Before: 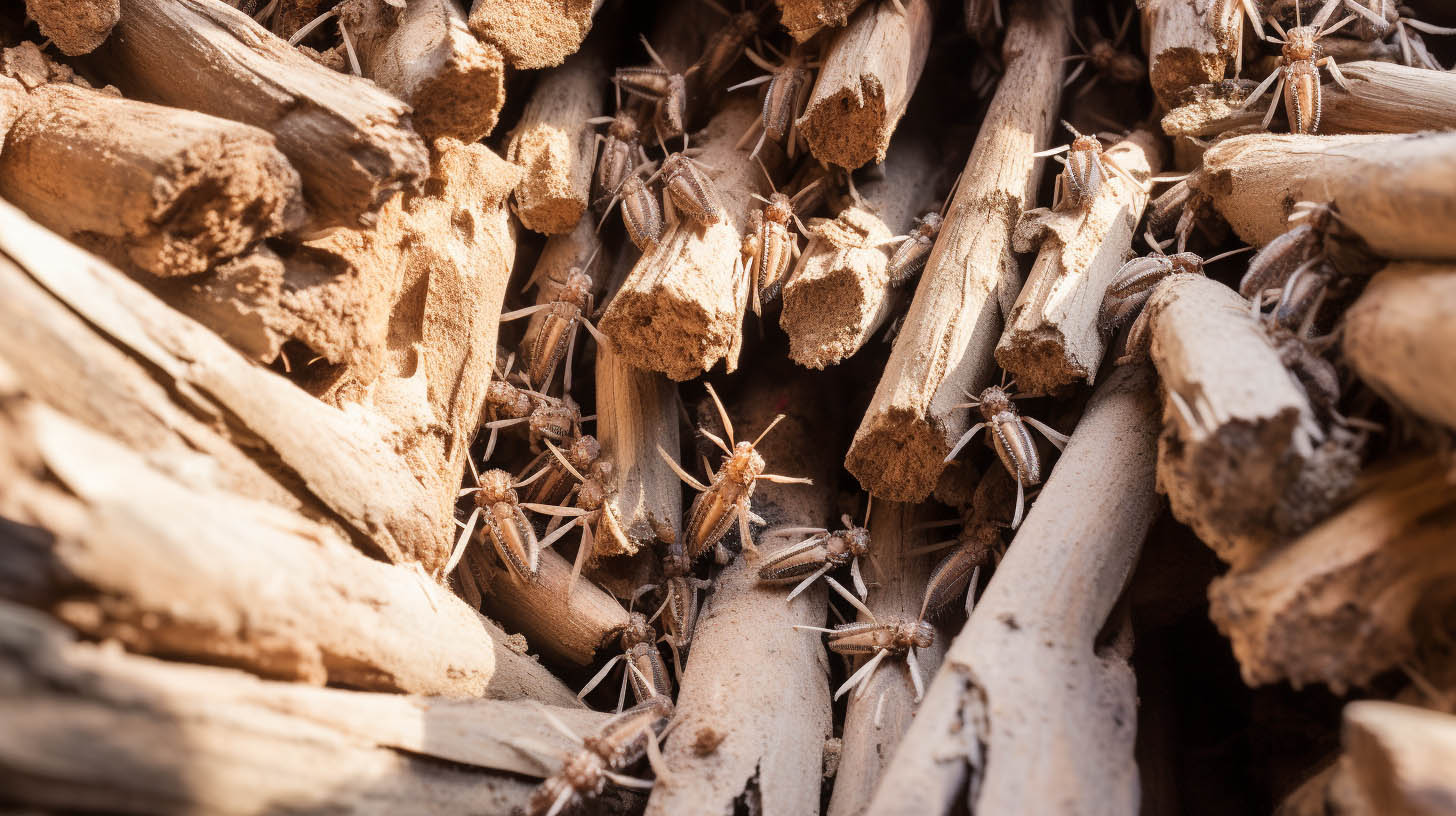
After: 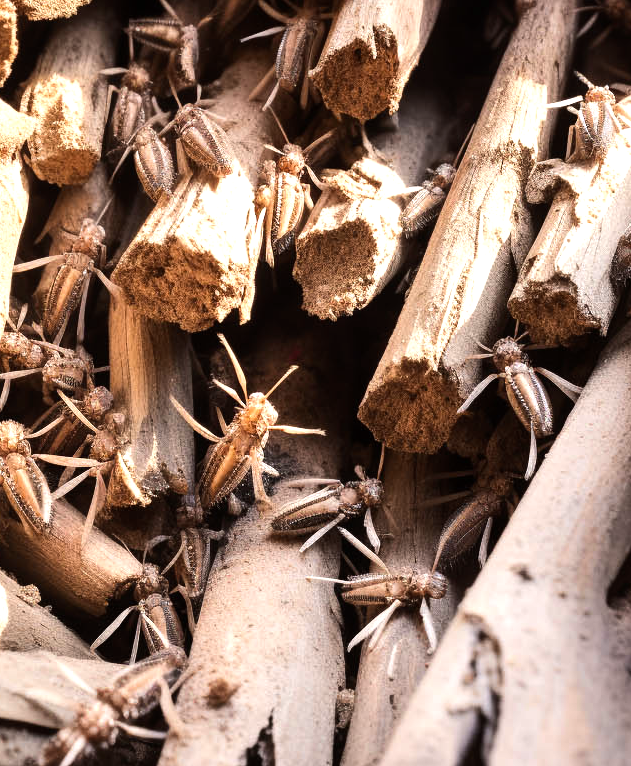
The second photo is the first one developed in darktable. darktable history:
crop: left 33.452%, top 6.025%, right 23.155%
tone equalizer: -8 EV -0.75 EV, -7 EV -0.7 EV, -6 EV -0.6 EV, -5 EV -0.4 EV, -3 EV 0.4 EV, -2 EV 0.6 EV, -1 EV 0.7 EV, +0 EV 0.75 EV, edges refinement/feathering 500, mask exposure compensation -1.57 EV, preserve details no
